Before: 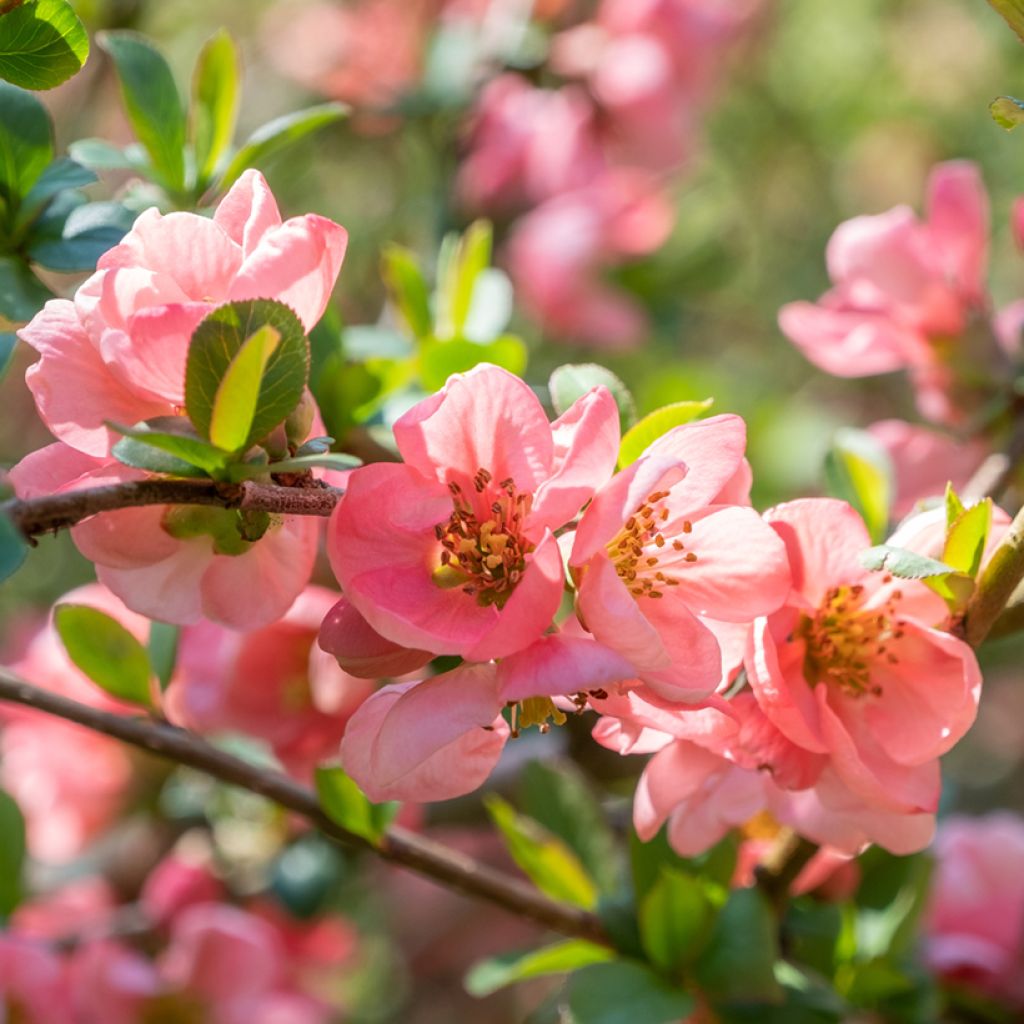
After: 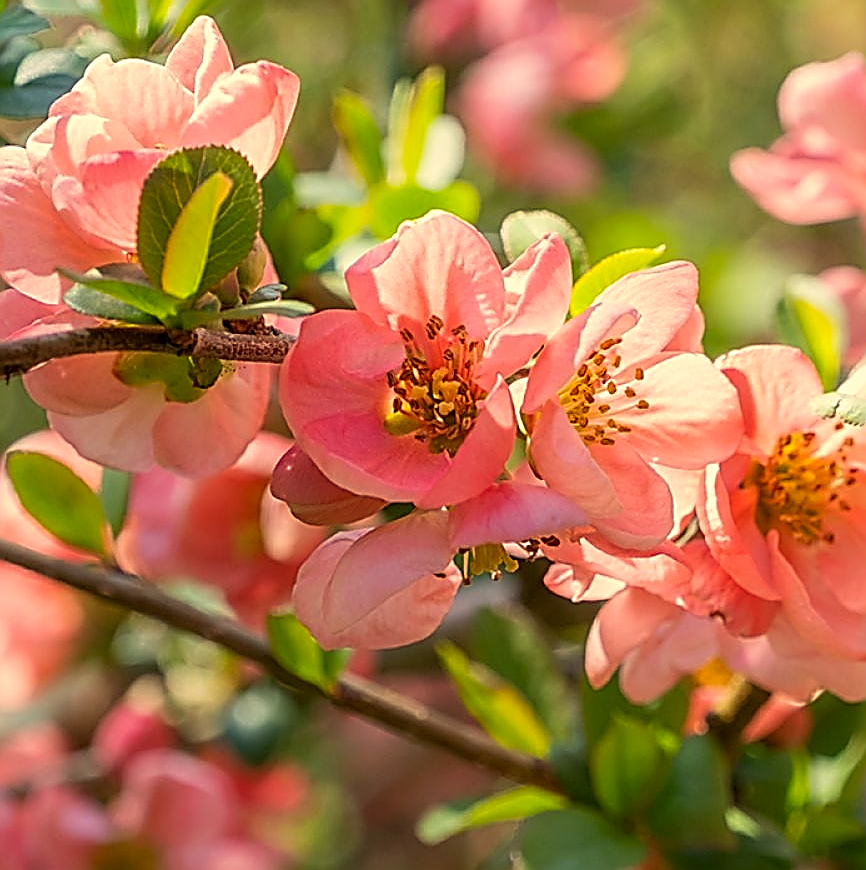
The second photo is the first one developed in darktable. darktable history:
sharpen: amount 1.996
color correction: highlights a* 2.63, highlights b* 23
crop and rotate: left 4.714%, top 15.004%, right 10.705%
